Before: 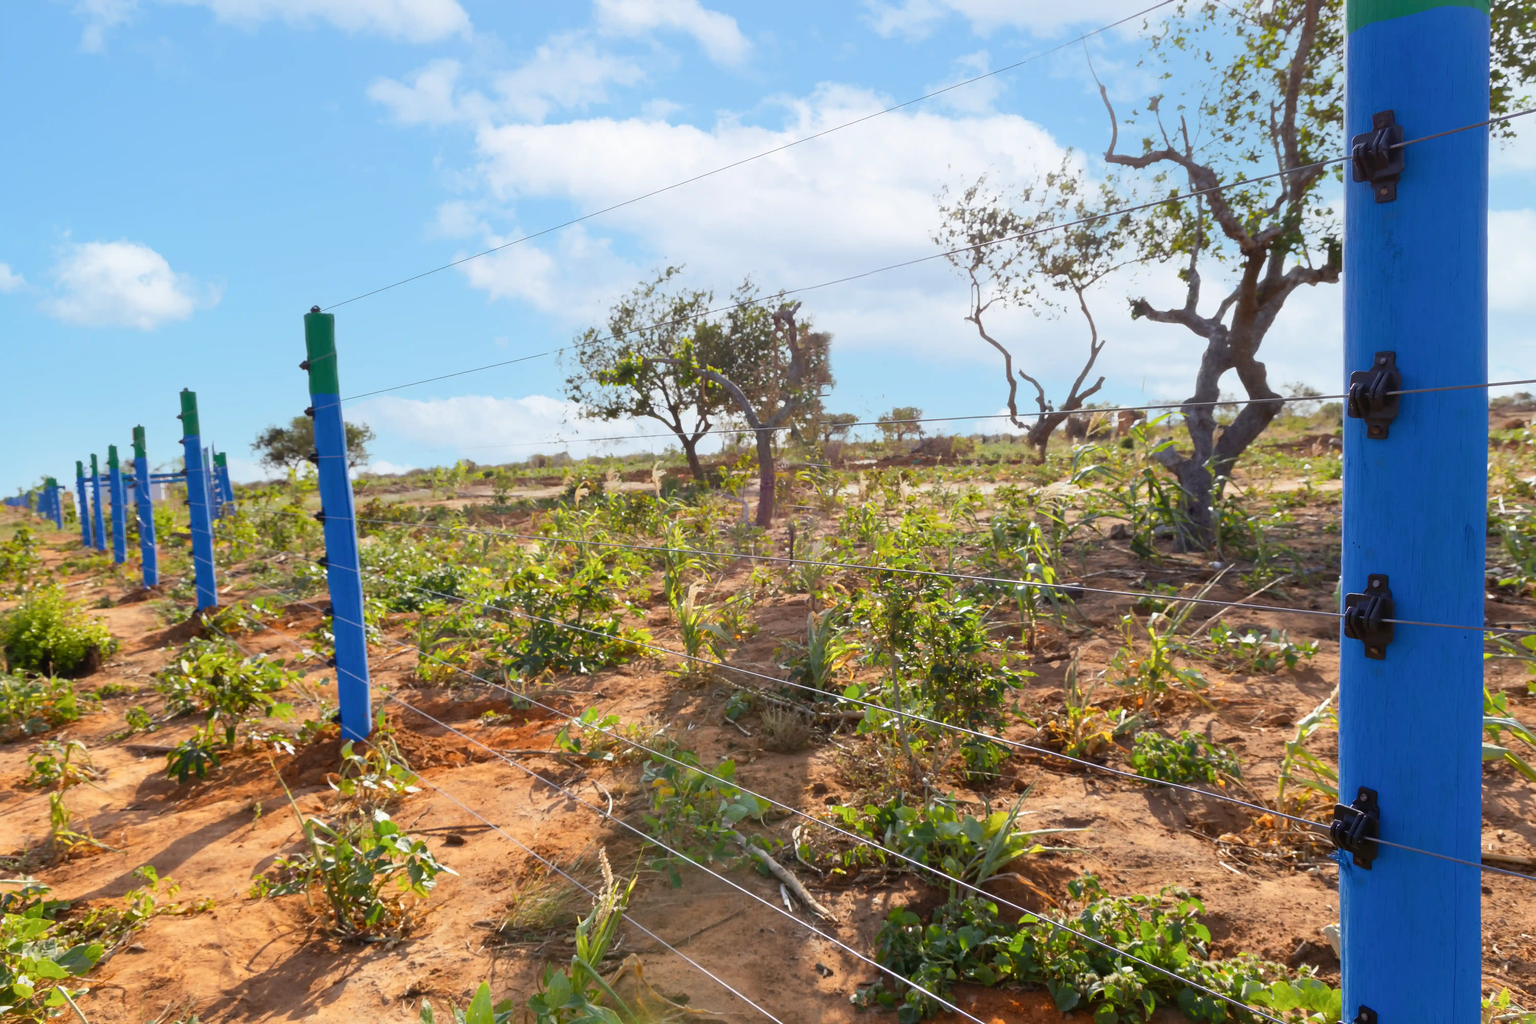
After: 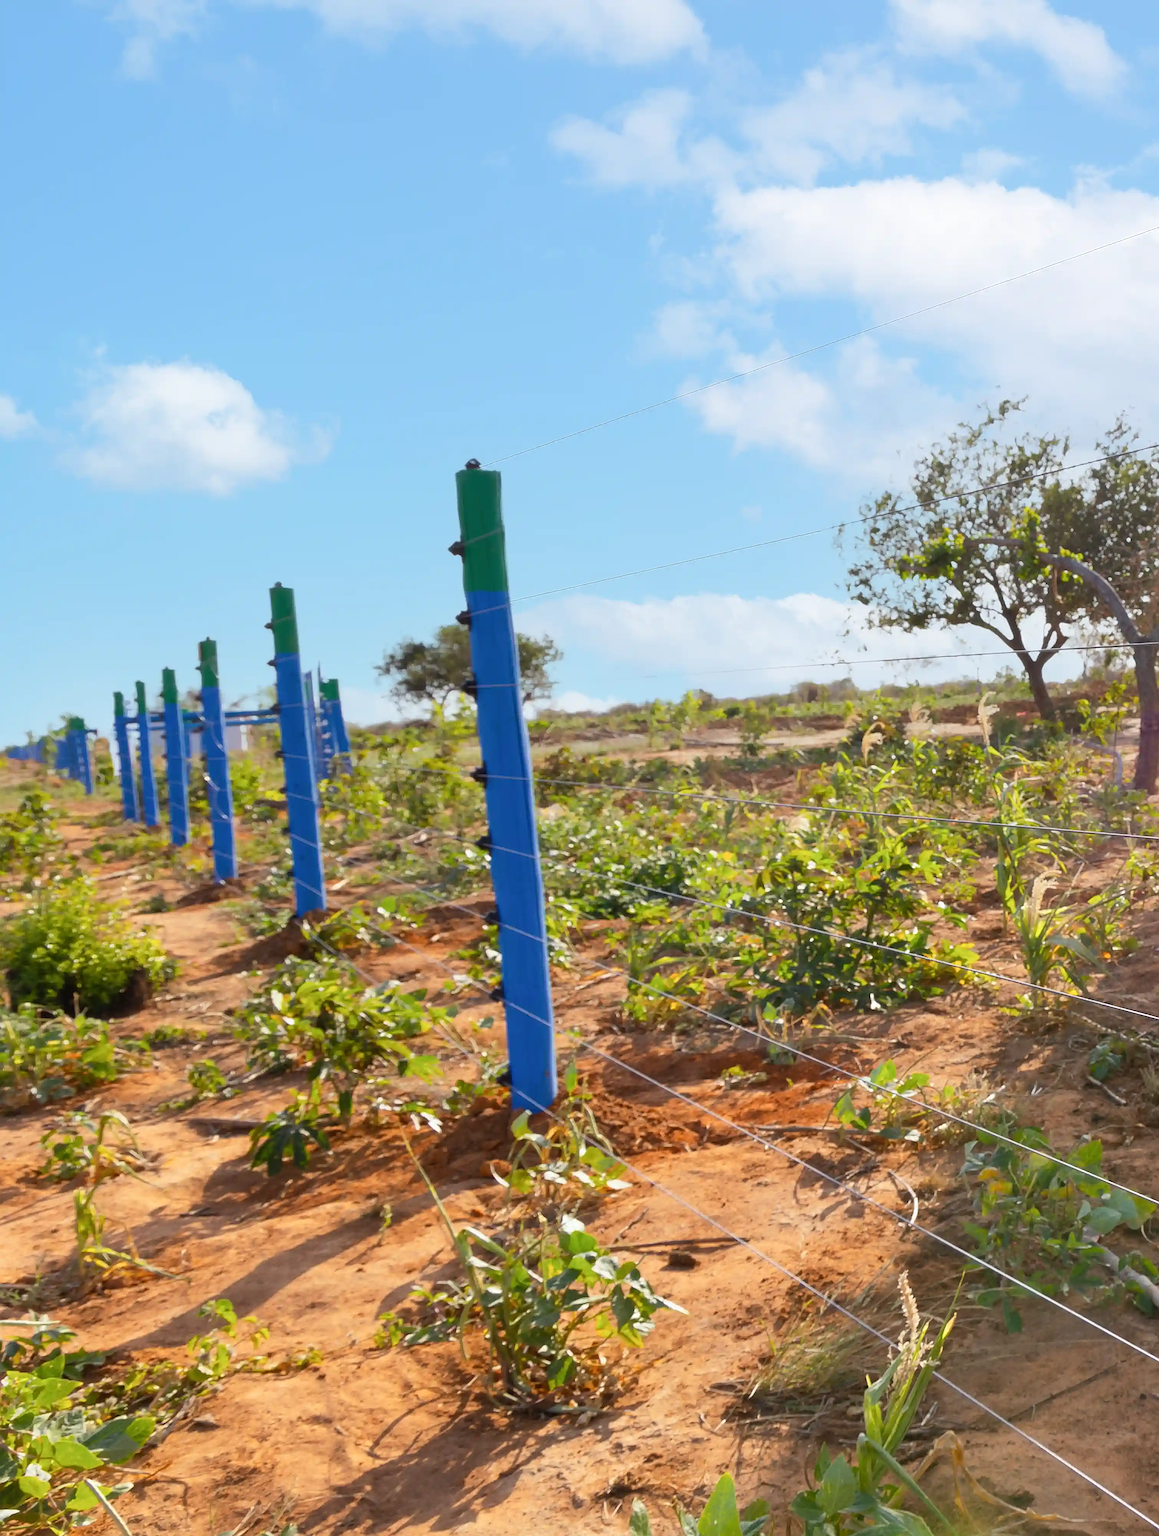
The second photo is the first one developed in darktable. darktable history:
crop and rotate: left 0.059%, top 0%, right 49.613%
sharpen: on, module defaults
